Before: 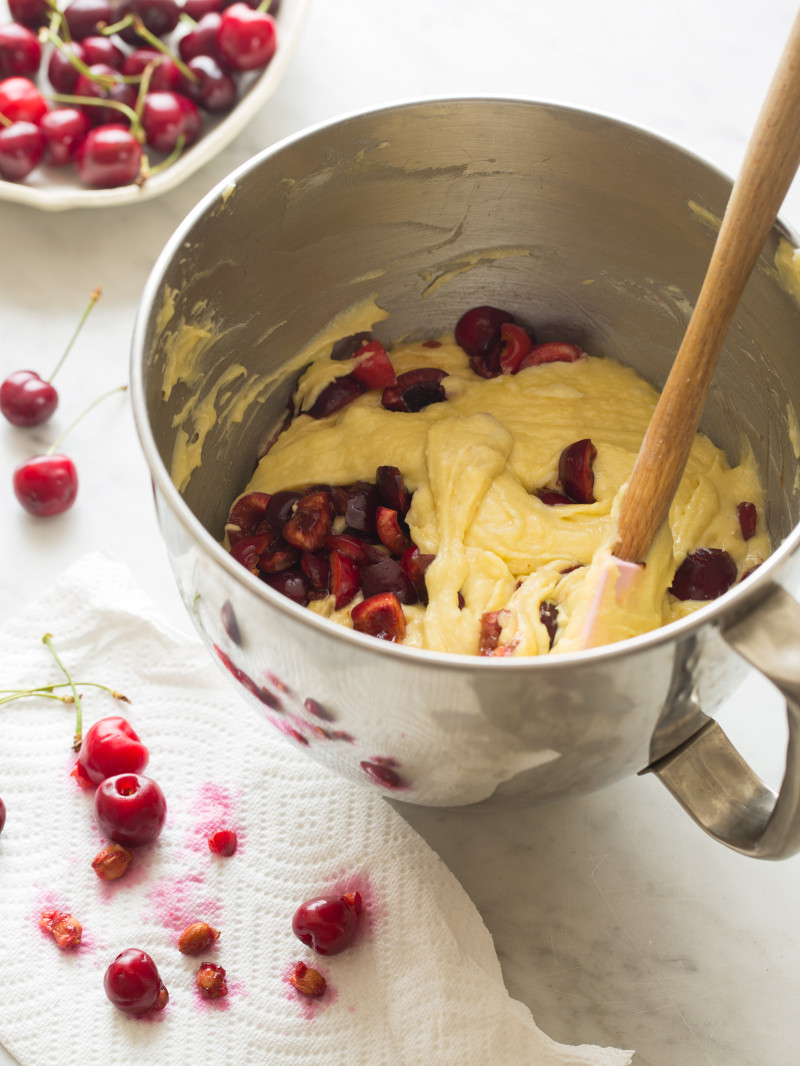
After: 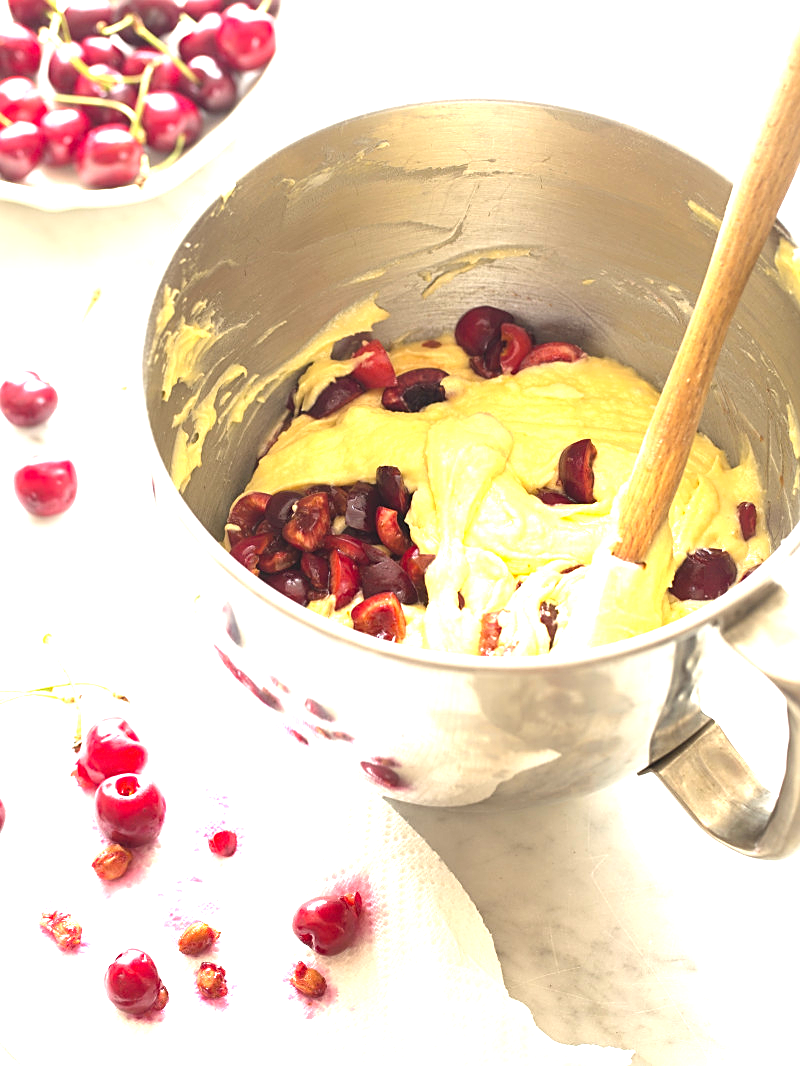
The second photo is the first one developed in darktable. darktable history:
sharpen: on, module defaults
exposure: black level correction 0, exposure 1.617 EV, compensate highlight preservation false
